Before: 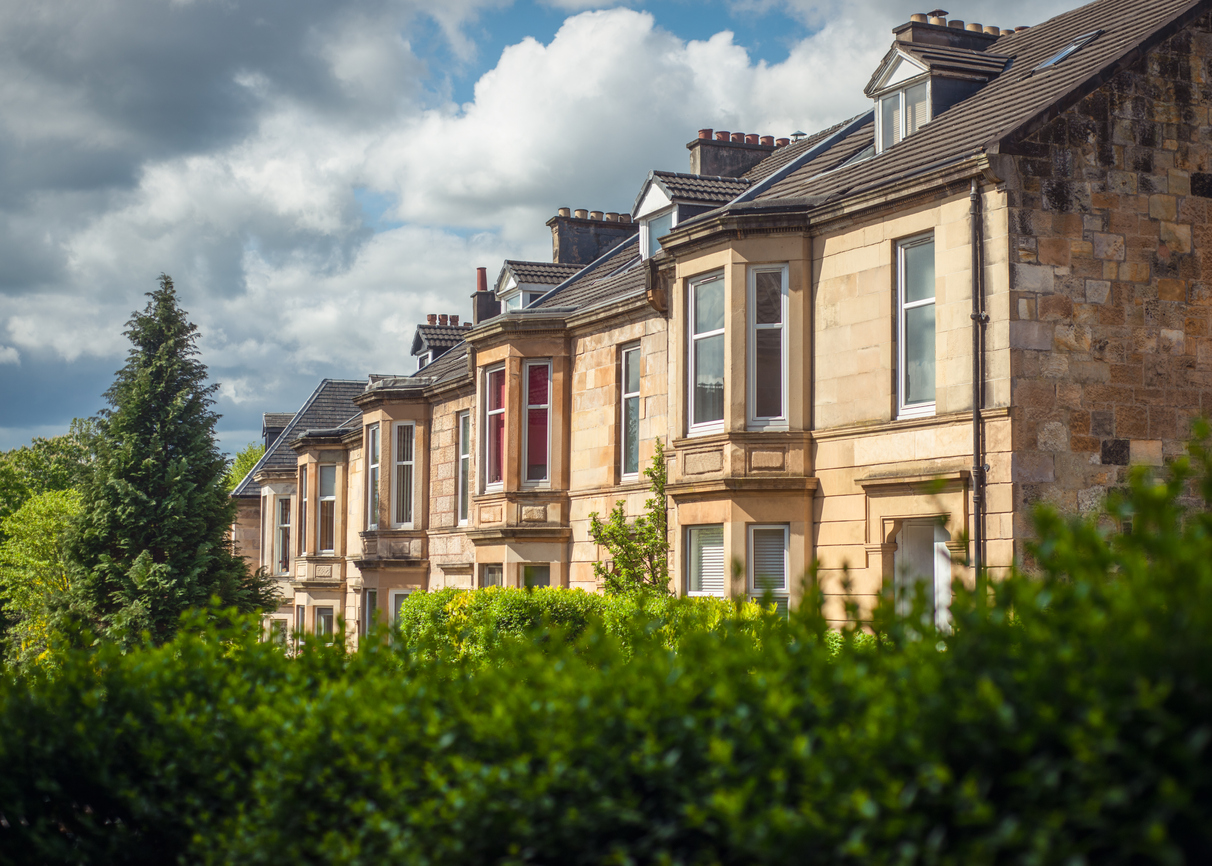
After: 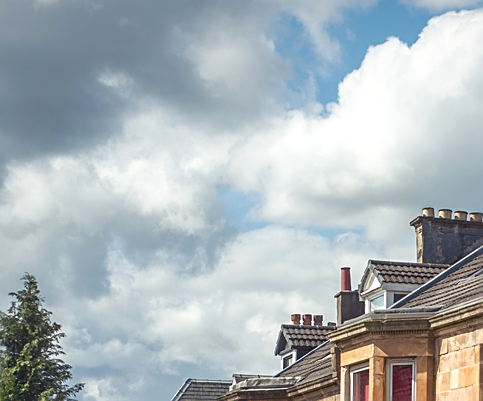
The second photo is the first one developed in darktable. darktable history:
crop and rotate: left 11.245%, top 0.06%, right 48.862%, bottom 53.533%
exposure: exposure 0.197 EV, compensate highlight preservation false
sharpen: on, module defaults
